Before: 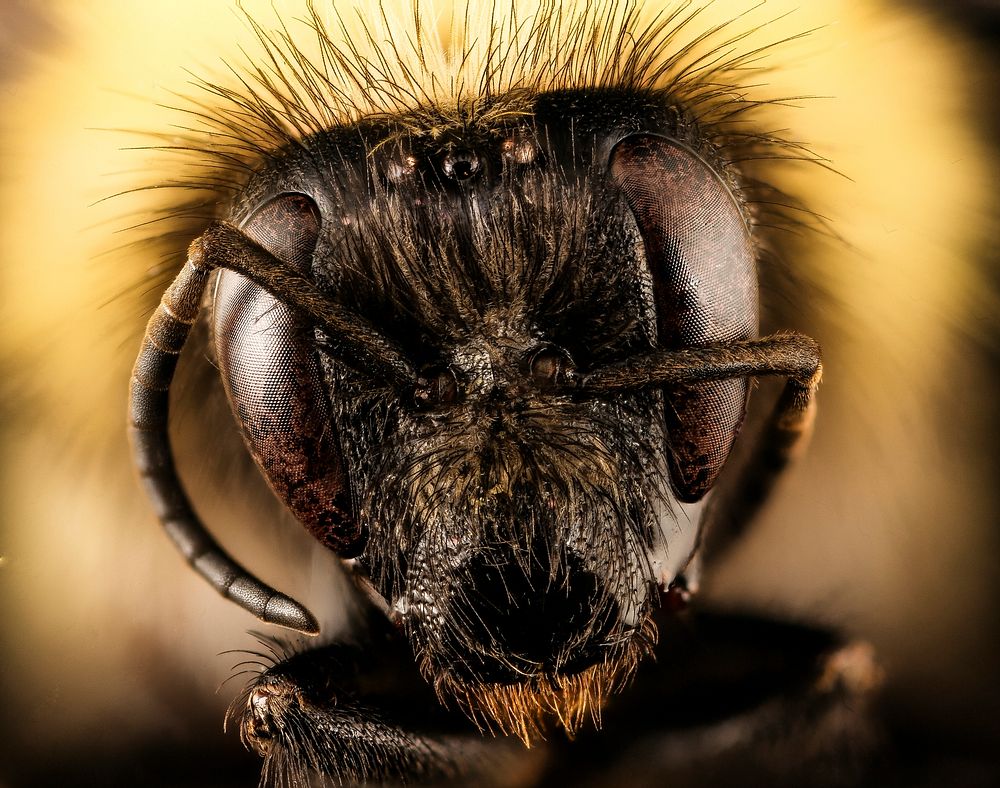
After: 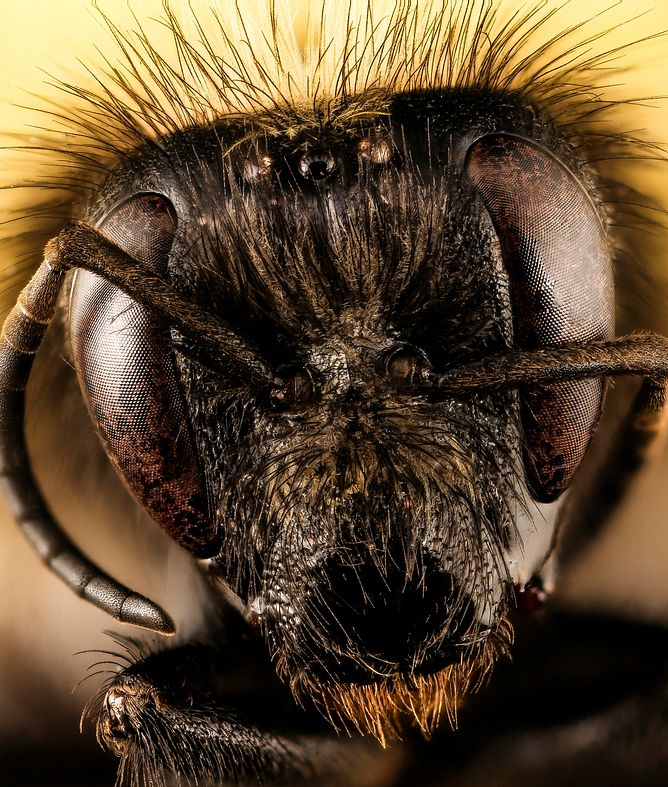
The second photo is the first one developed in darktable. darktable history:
crop and rotate: left 14.465%, right 18.719%
